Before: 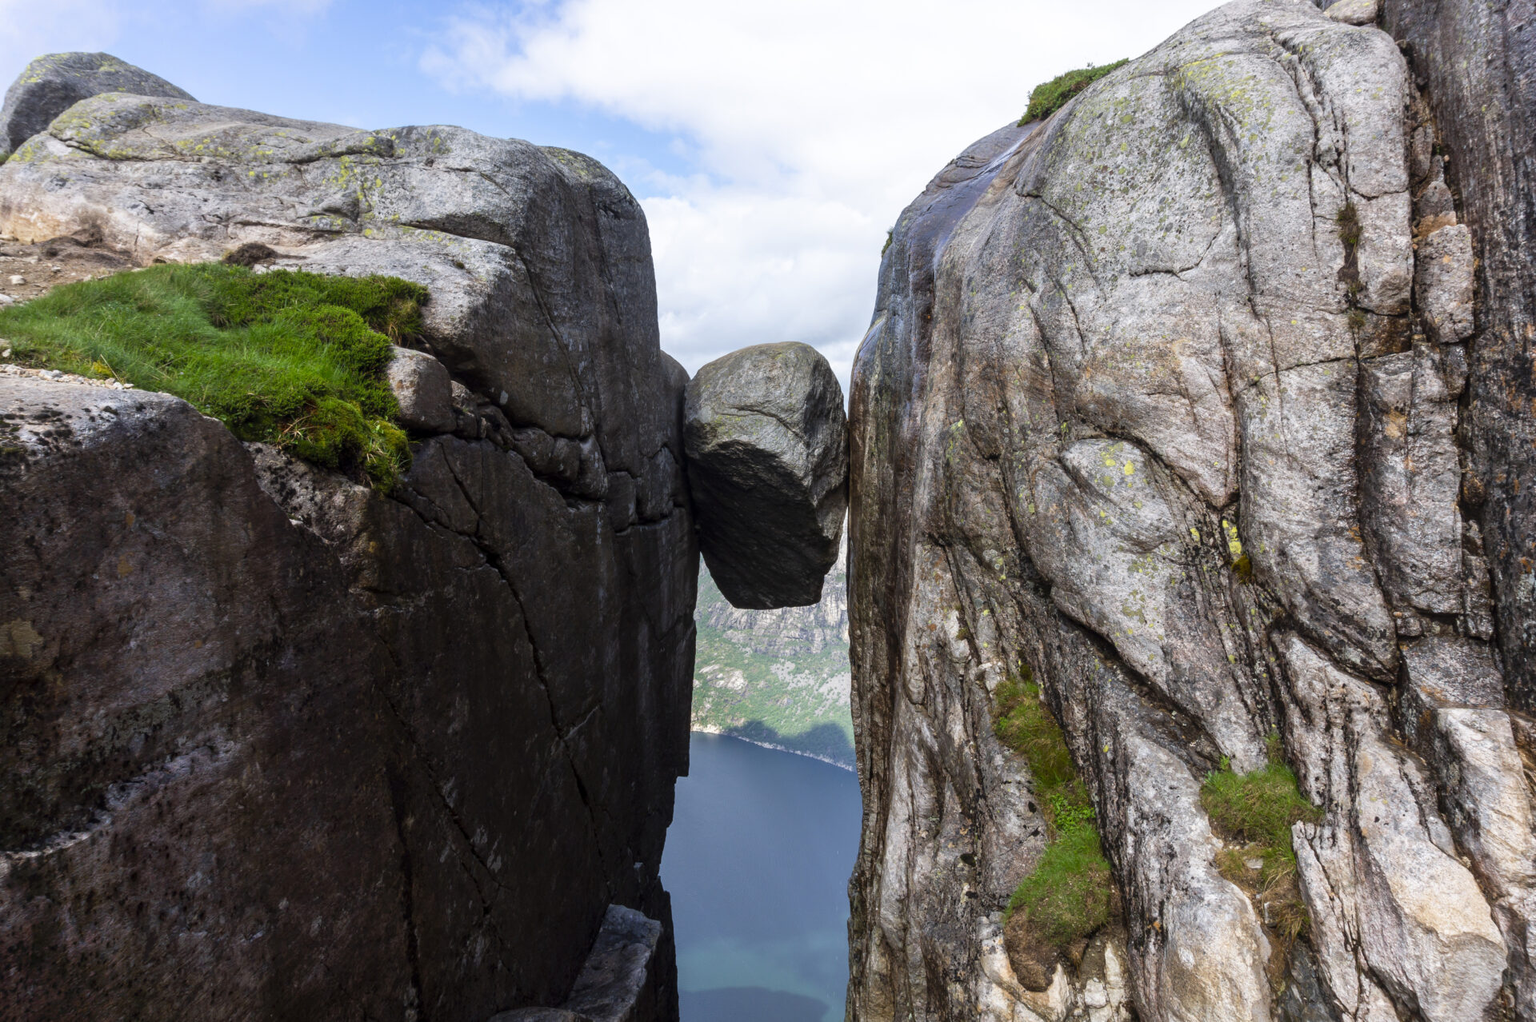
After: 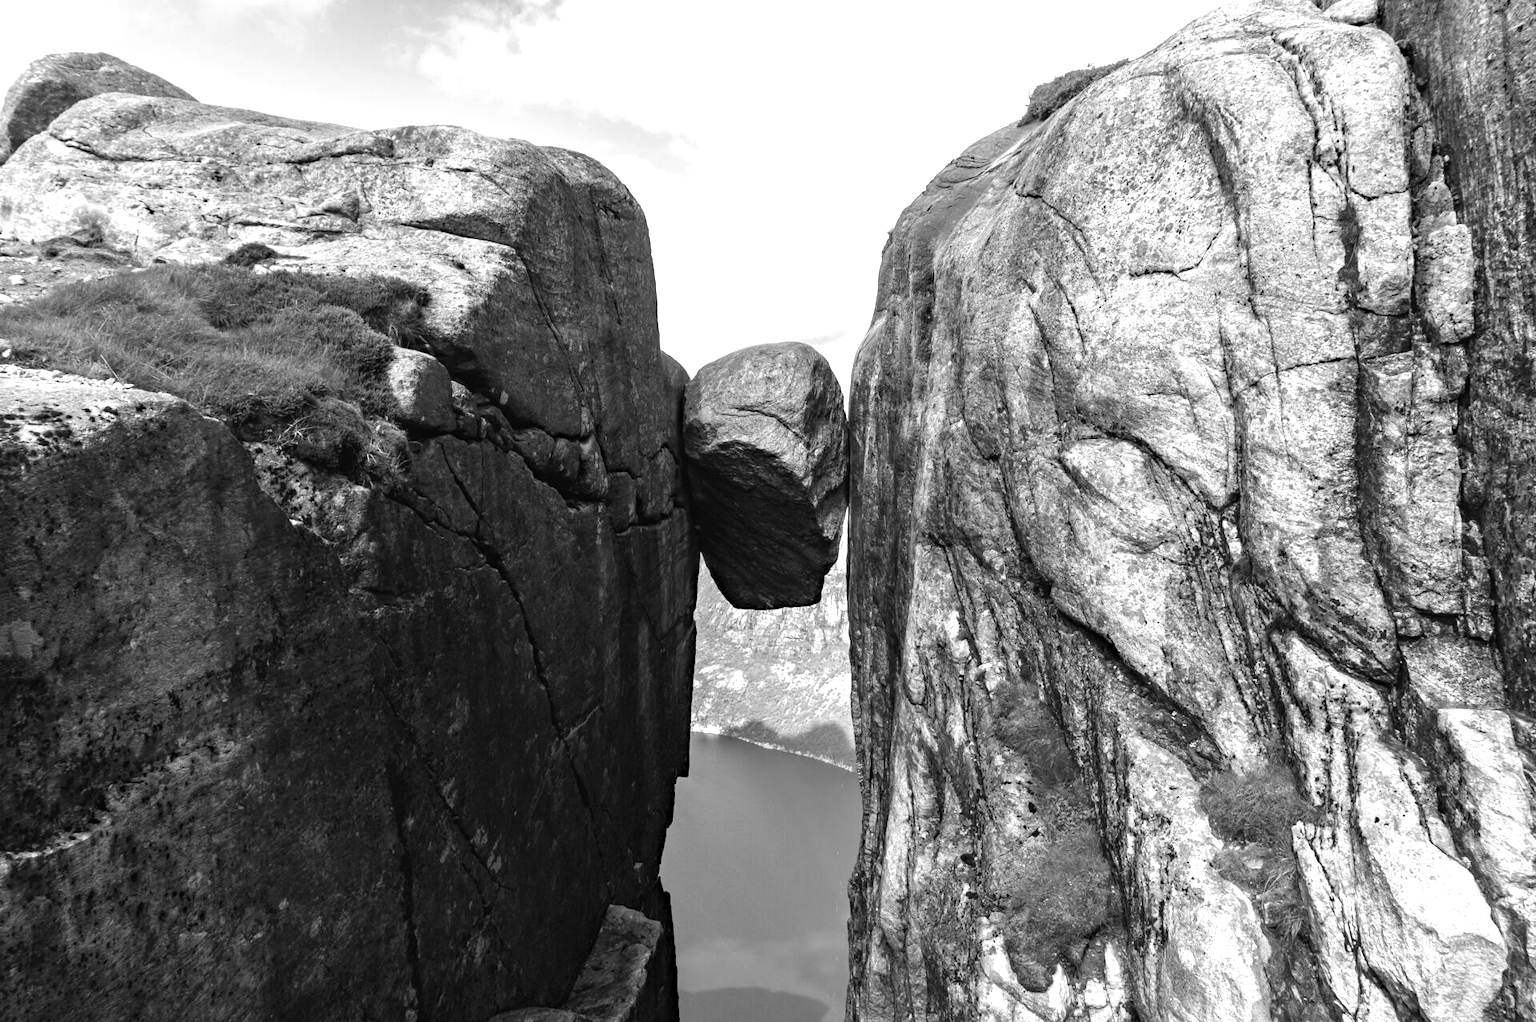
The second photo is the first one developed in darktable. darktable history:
color balance: mode lift, gamma, gain (sRGB), lift [1.04, 1, 1, 0.97], gamma [1.01, 1, 1, 0.97], gain [0.96, 1, 1, 0.97]
monochrome: size 1
shadows and highlights: shadows 25, highlights -25
tone equalizer: -8 EV -0.417 EV, -7 EV -0.389 EV, -6 EV -0.333 EV, -5 EV -0.222 EV, -3 EV 0.222 EV, -2 EV 0.333 EV, -1 EV 0.389 EV, +0 EV 0.417 EV, edges refinement/feathering 500, mask exposure compensation -1.57 EV, preserve details no
exposure: exposure 0.64 EV, compensate highlight preservation false
haze removal: strength 0.29, distance 0.25, compatibility mode true, adaptive false
